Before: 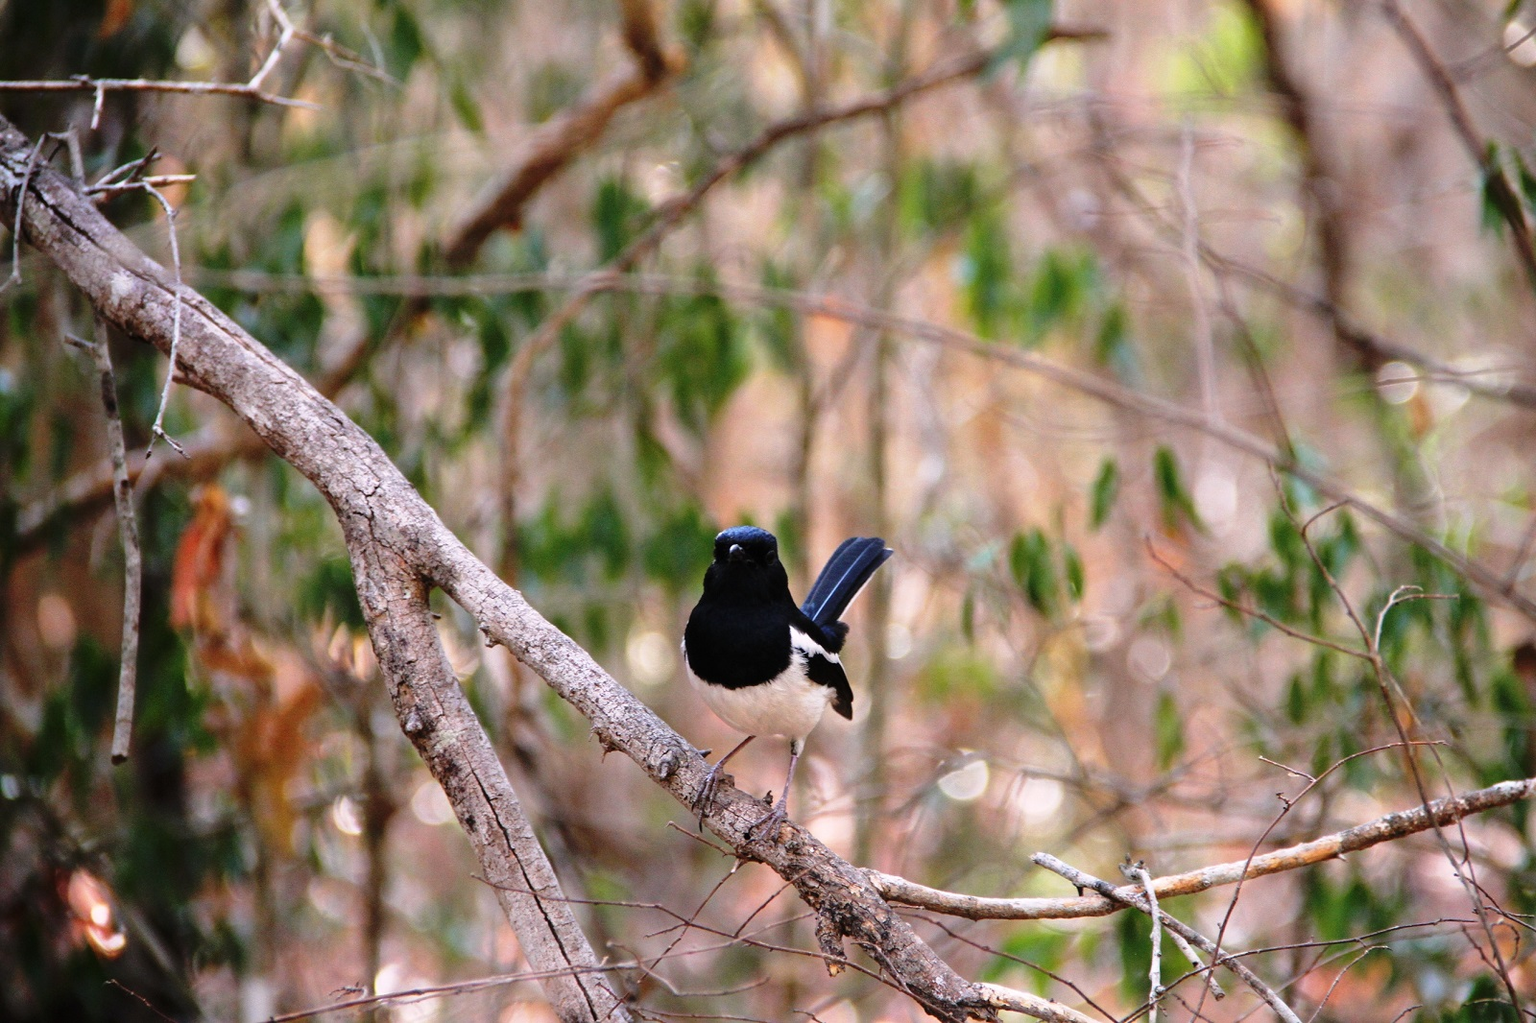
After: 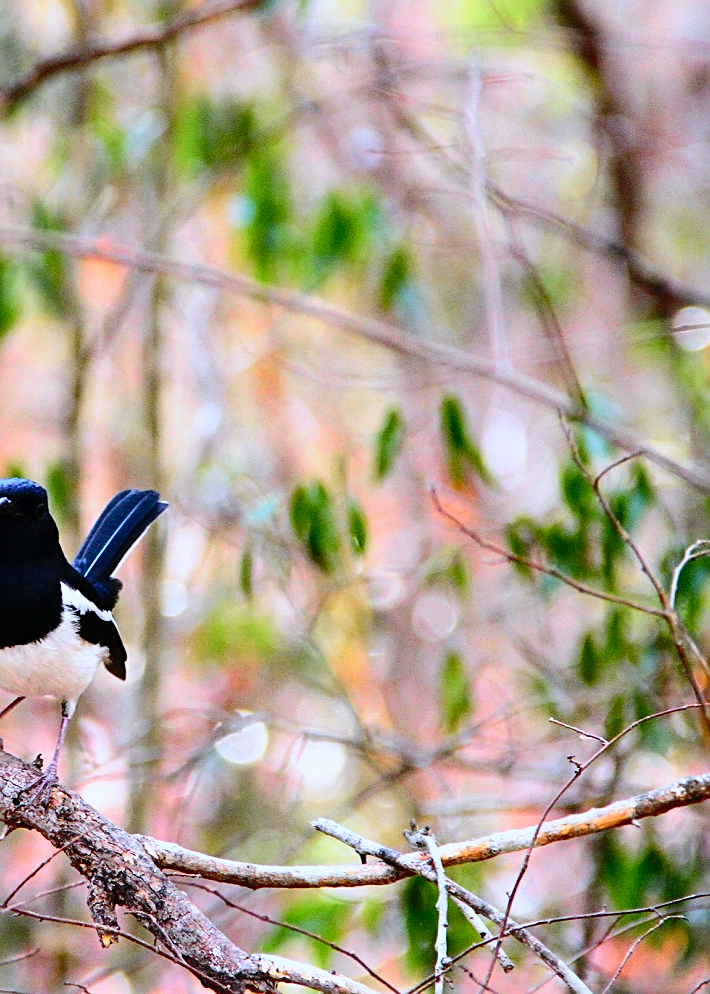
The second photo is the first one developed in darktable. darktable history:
base curve: curves: ch0 [(0, 0) (0.235, 0.266) (0.503, 0.496) (0.786, 0.72) (1, 1)]
white balance: red 0.924, blue 1.095
tone curve: curves: ch0 [(0, 0) (0.187, 0.12) (0.384, 0.363) (0.618, 0.698) (0.754, 0.857) (0.875, 0.956) (1, 0.987)]; ch1 [(0, 0) (0.402, 0.36) (0.476, 0.466) (0.501, 0.501) (0.518, 0.514) (0.564, 0.608) (0.614, 0.664) (0.692, 0.744) (1, 1)]; ch2 [(0, 0) (0.435, 0.412) (0.483, 0.481) (0.503, 0.503) (0.522, 0.535) (0.563, 0.601) (0.627, 0.699) (0.699, 0.753) (0.997, 0.858)], color space Lab, independent channels
crop: left 47.628%, top 6.643%, right 7.874%
sharpen: on, module defaults
